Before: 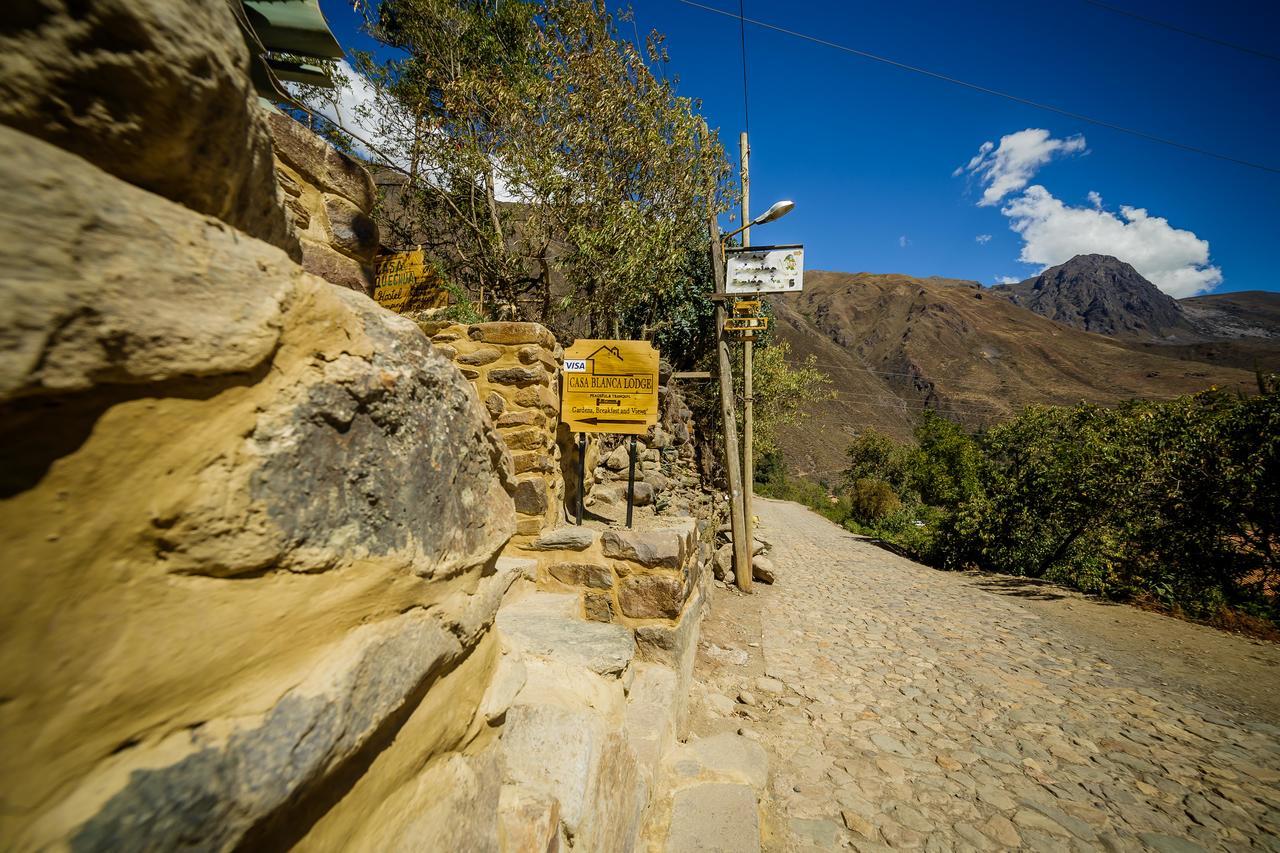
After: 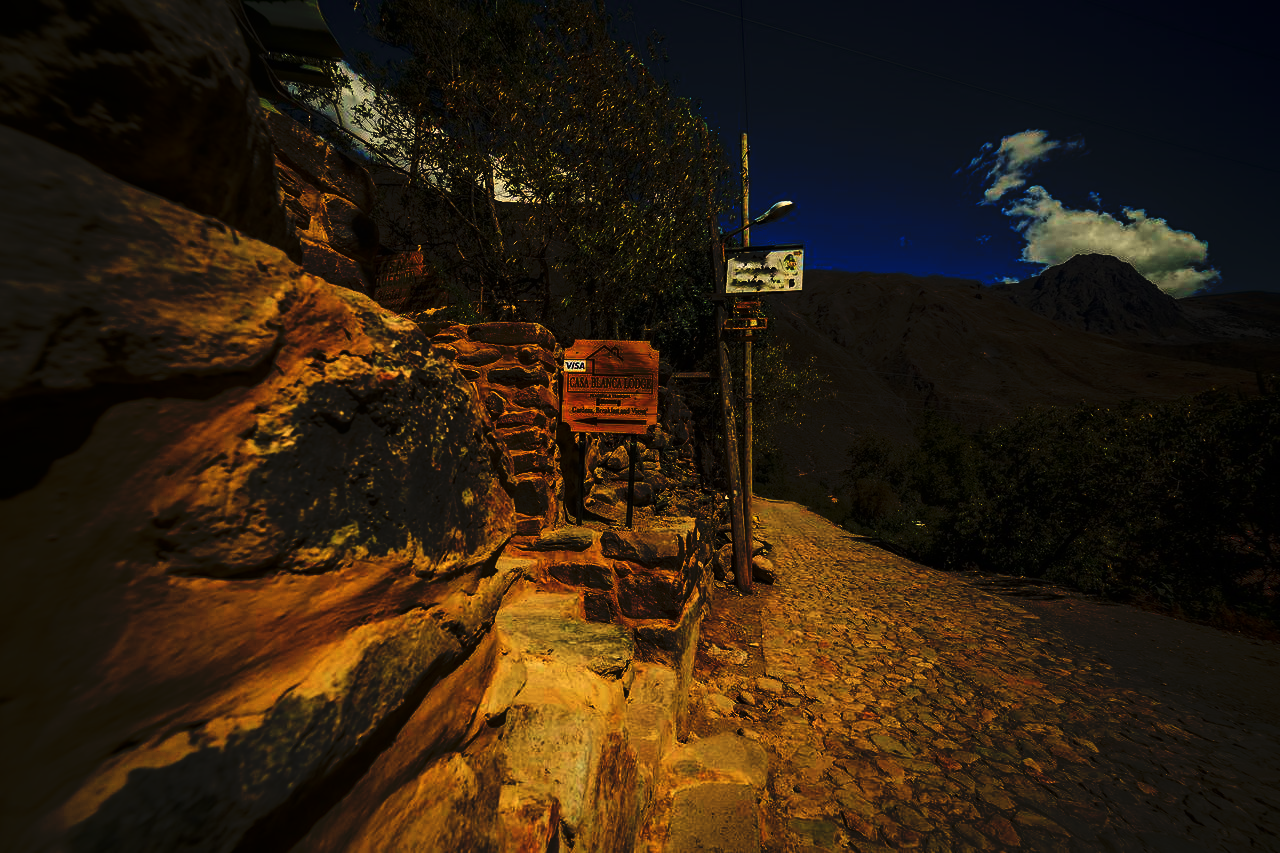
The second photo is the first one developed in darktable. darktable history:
tone curve: curves: ch0 [(0, 0) (0.003, 0.032) (0.53, 0.368) (0.901, 0.866) (1, 1)]
contrast brightness saturation: contrast 0.15, brightness -0.01, saturation 0.1
base curve: curves: ch0 [(0, 0) (0.472, 0.455) (1, 1)]
white balance: red 1.029, blue 0.92
